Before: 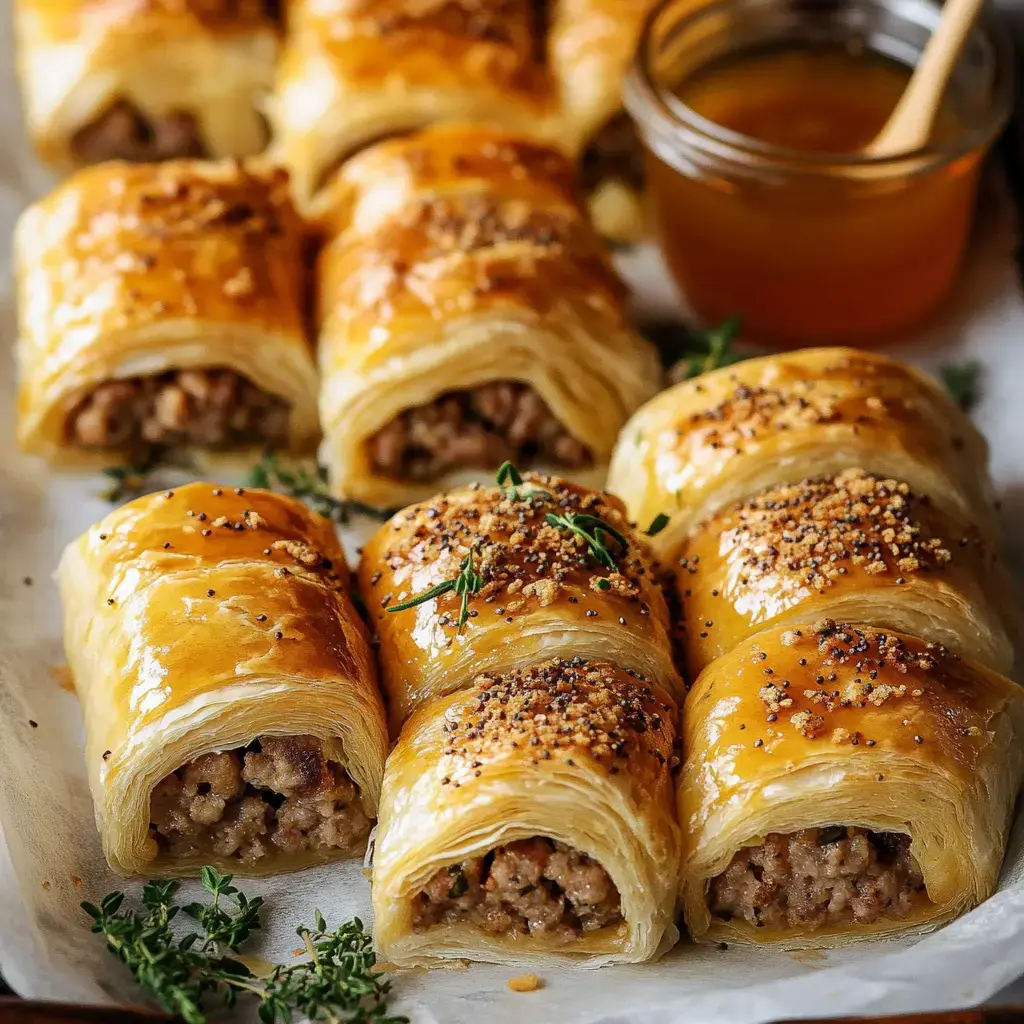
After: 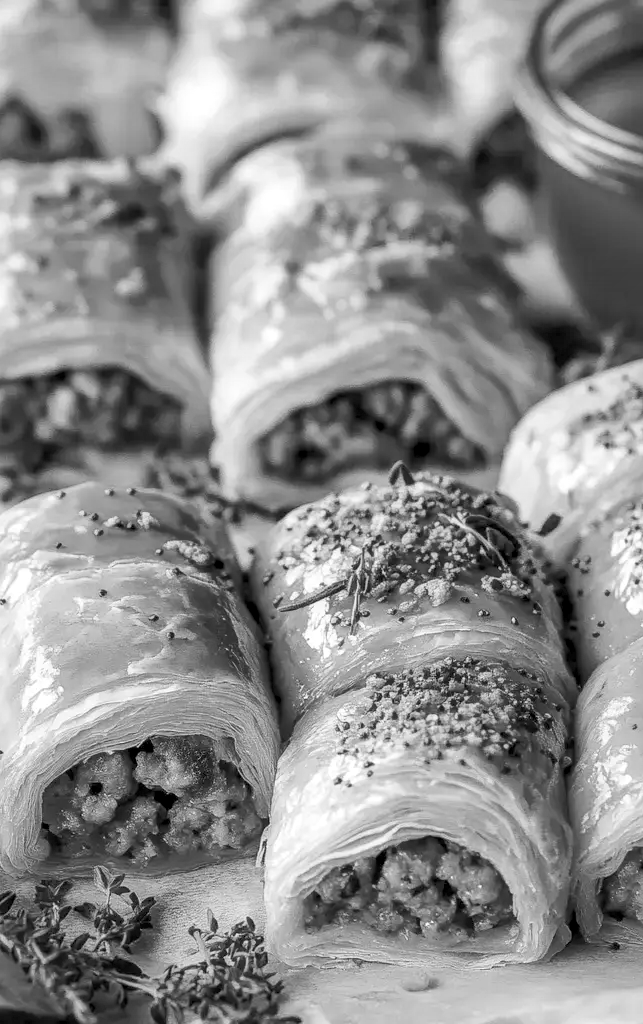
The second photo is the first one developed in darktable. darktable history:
crop: left 10.644%, right 26.528%
local contrast: detail 130%
base curve: curves: ch0 [(0, 0) (0.204, 0.334) (0.55, 0.733) (1, 1)], preserve colors none
tone equalizer: on, module defaults
shadows and highlights: on, module defaults
monochrome: on, module defaults
